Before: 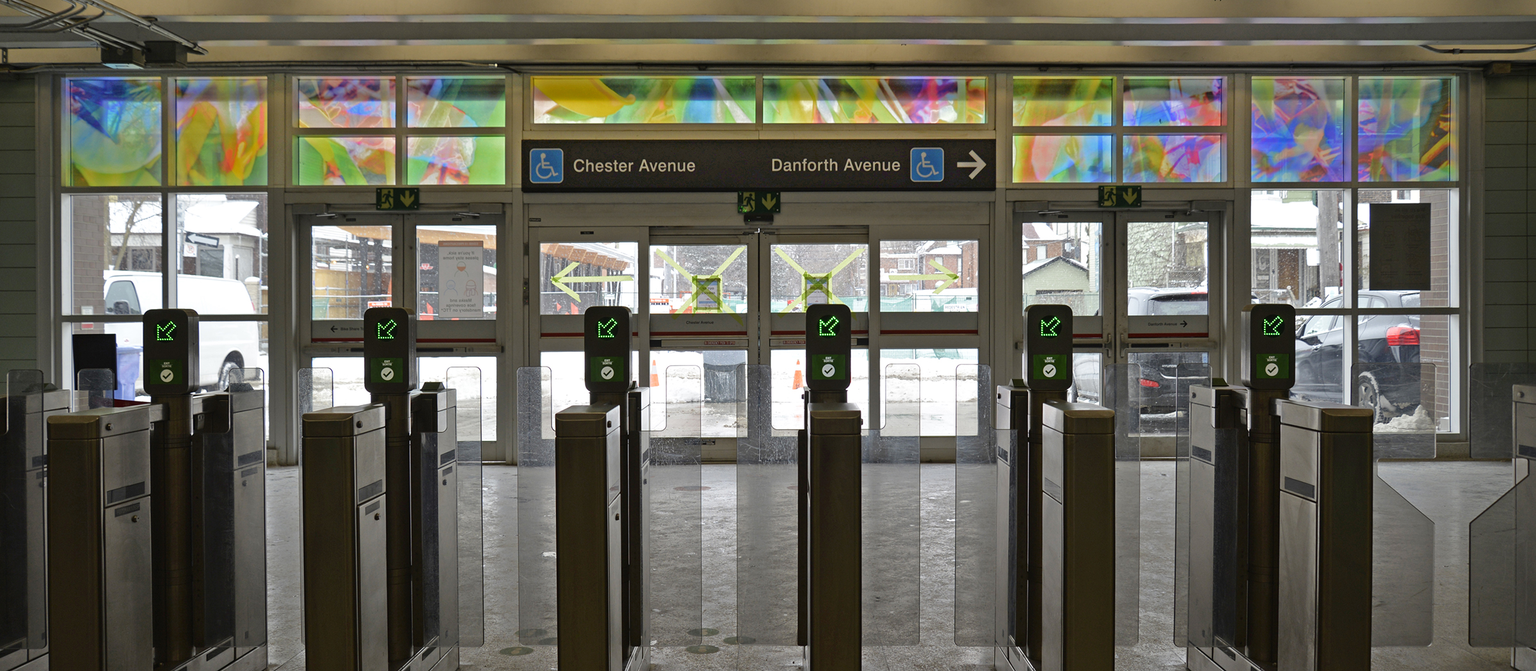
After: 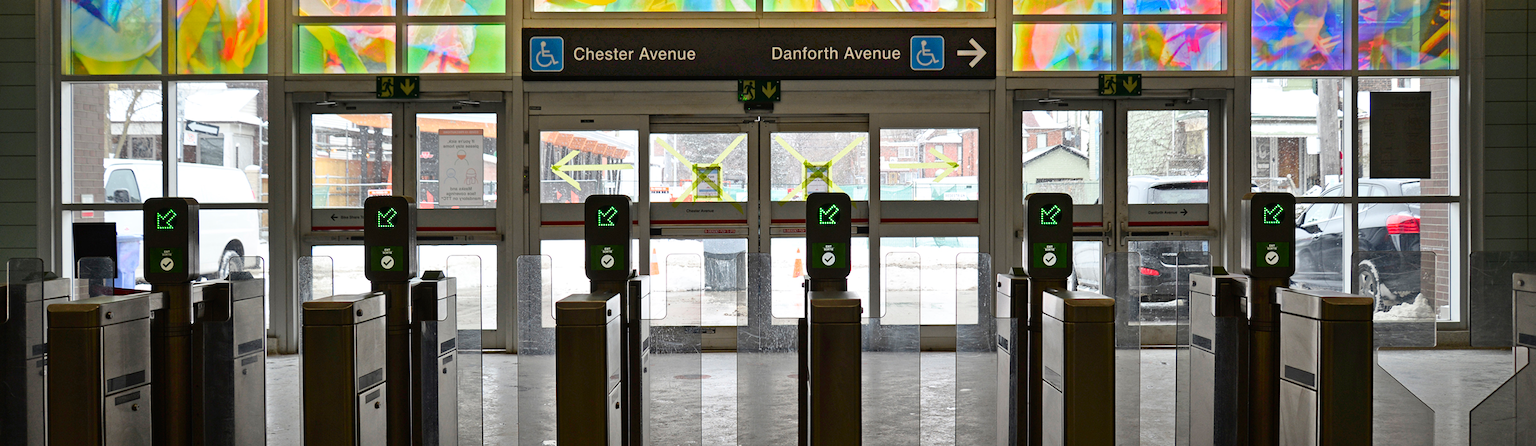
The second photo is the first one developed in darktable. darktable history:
crop: top 16.727%, bottom 16.727%
tone curve: curves: ch0 [(0, 0.003) (0.117, 0.101) (0.257, 0.246) (0.408, 0.432) (0.632, 0.716) (0.795, 0.884) (1, 1)]; ch1 [(0, 0) (0.227, 0.197) (0.405, 0.421) (0.501, 0.501) (0.522, 0.526) (0.546, 0.564) (0.589, 0.602) (0.696, 0.761) (0.976, 0.992)]; ch2 [(0, 0) (0.208, 0.176) (0.377, 0.38) (0.5, 0.5) (0.537, 0.534) (0.571, 0.577) (0.627, 0.64) (0.698, 0.76) (1, 1)], color space Lab, independent channels, preserve colors none
